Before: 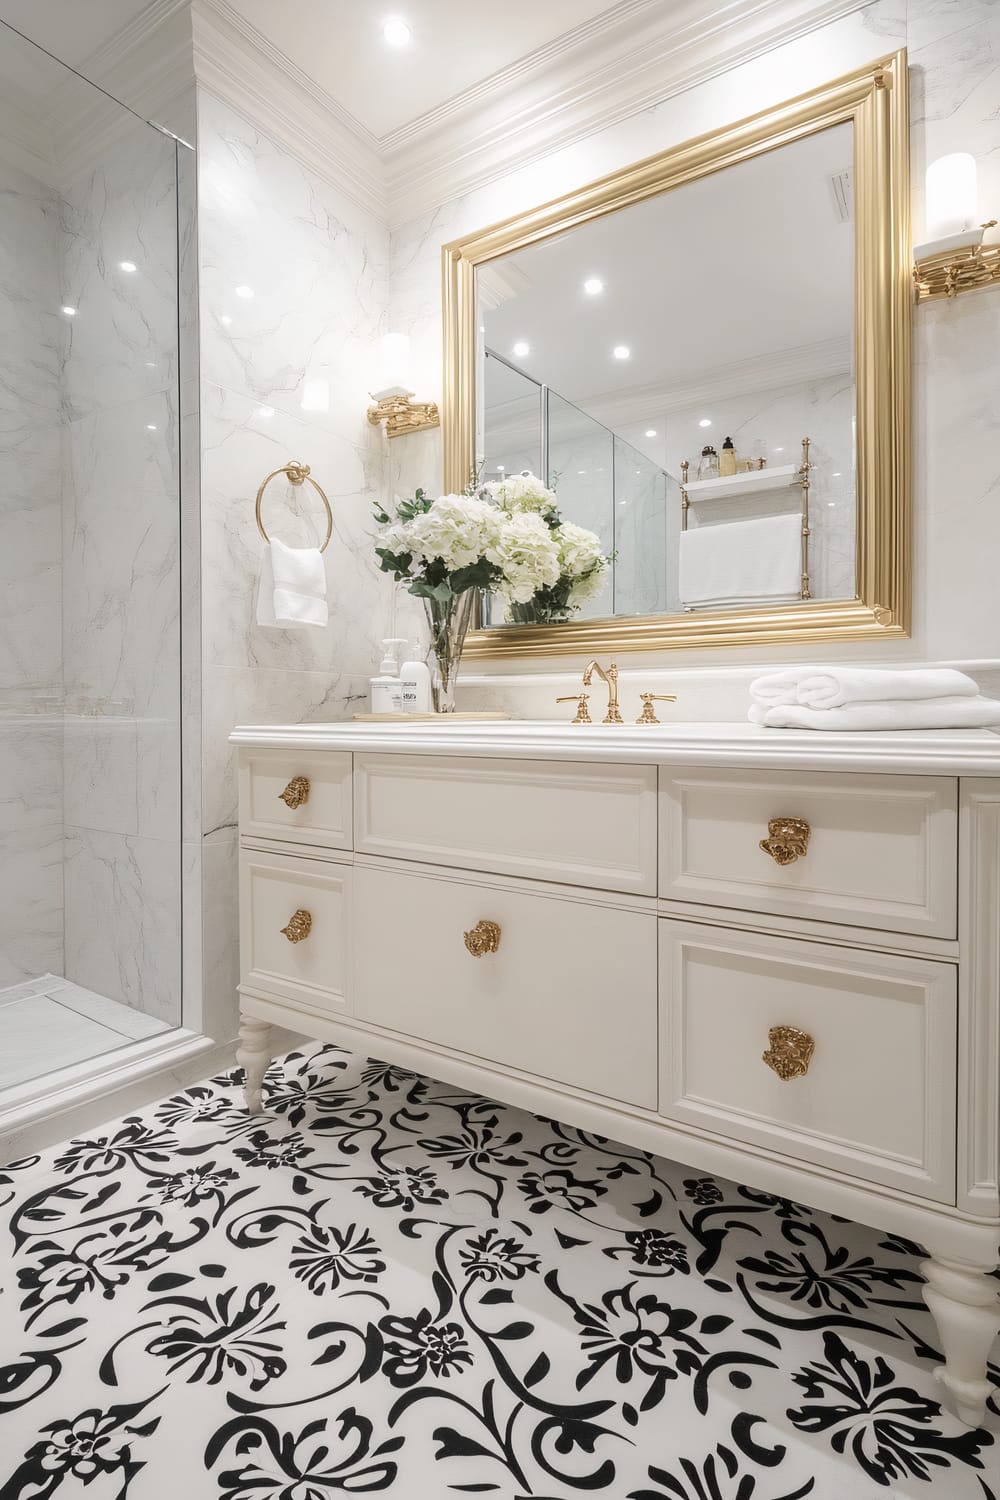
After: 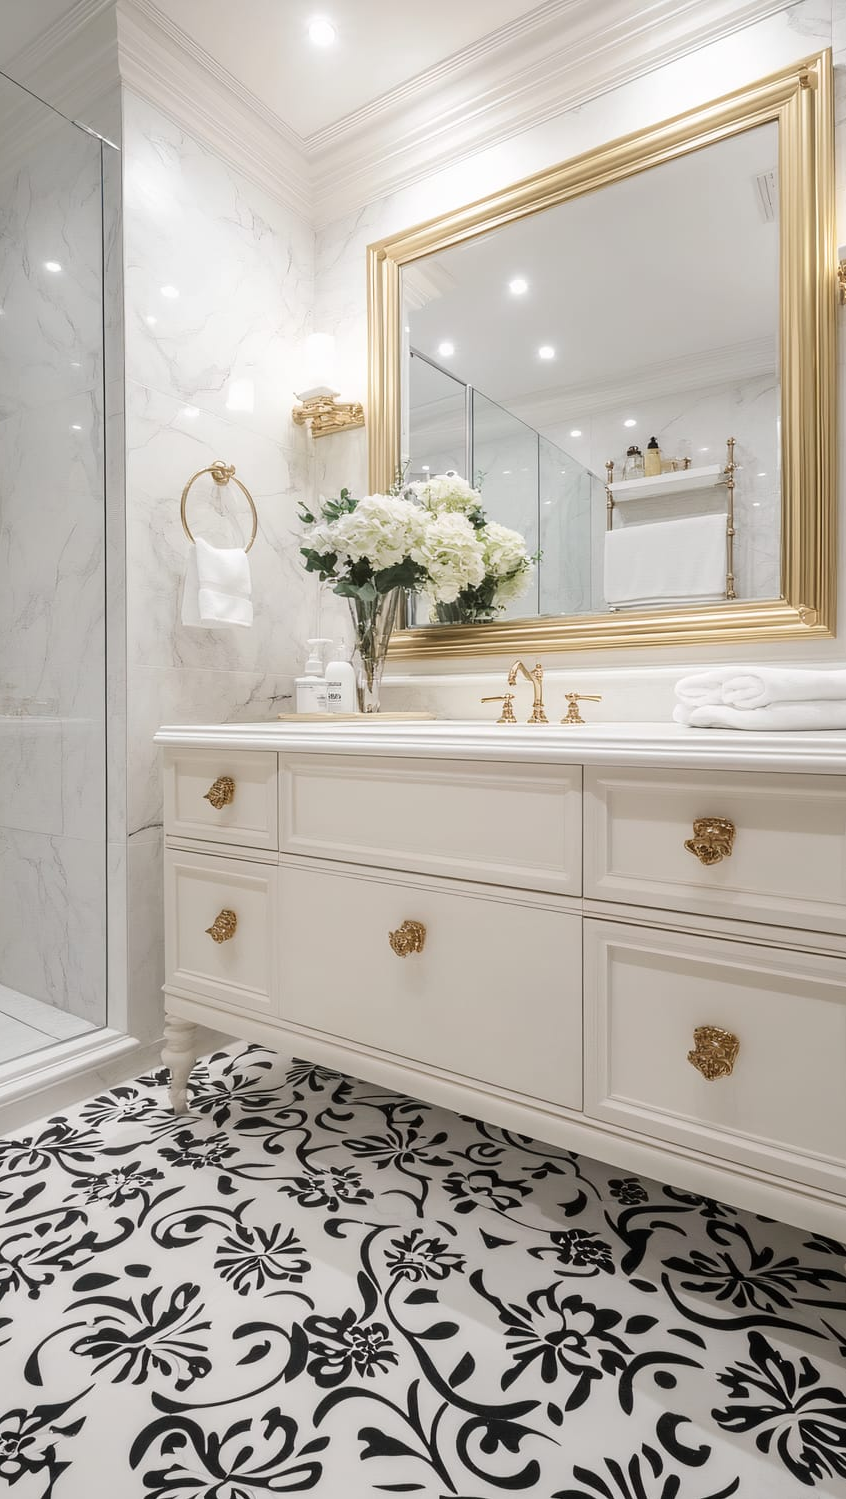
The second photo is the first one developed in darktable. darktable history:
crop: left 7.523%, right 7.809%
